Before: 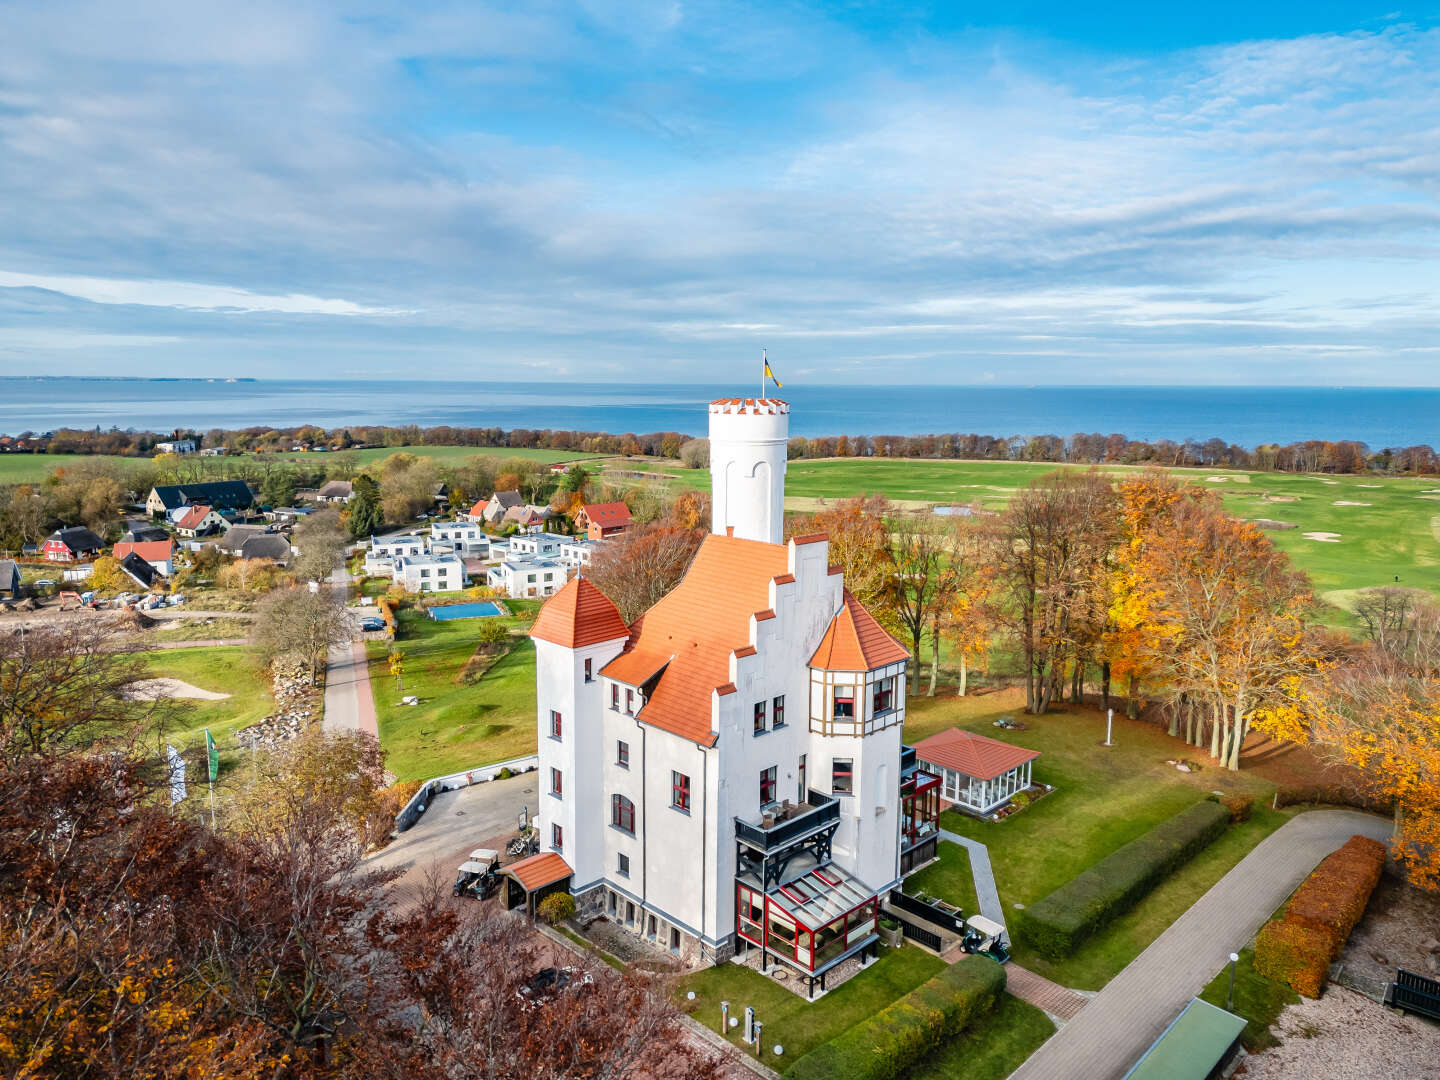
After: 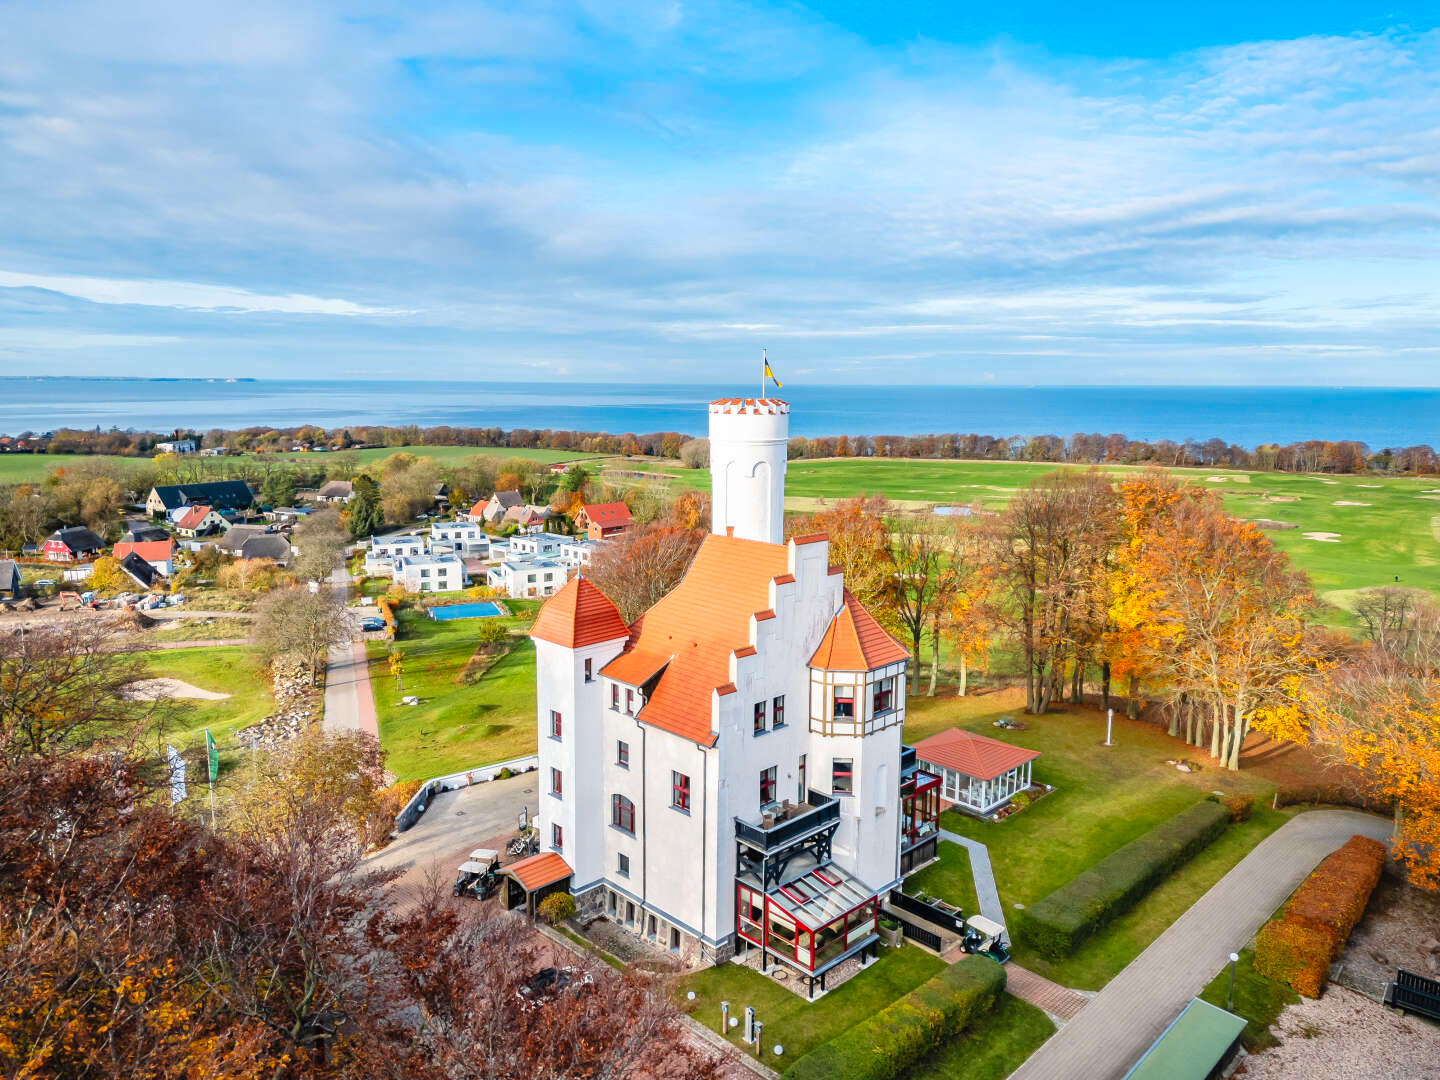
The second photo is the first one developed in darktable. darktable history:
contrast brightness saturation: contrast 0.074, brightness 0.08, saturation 0.177
